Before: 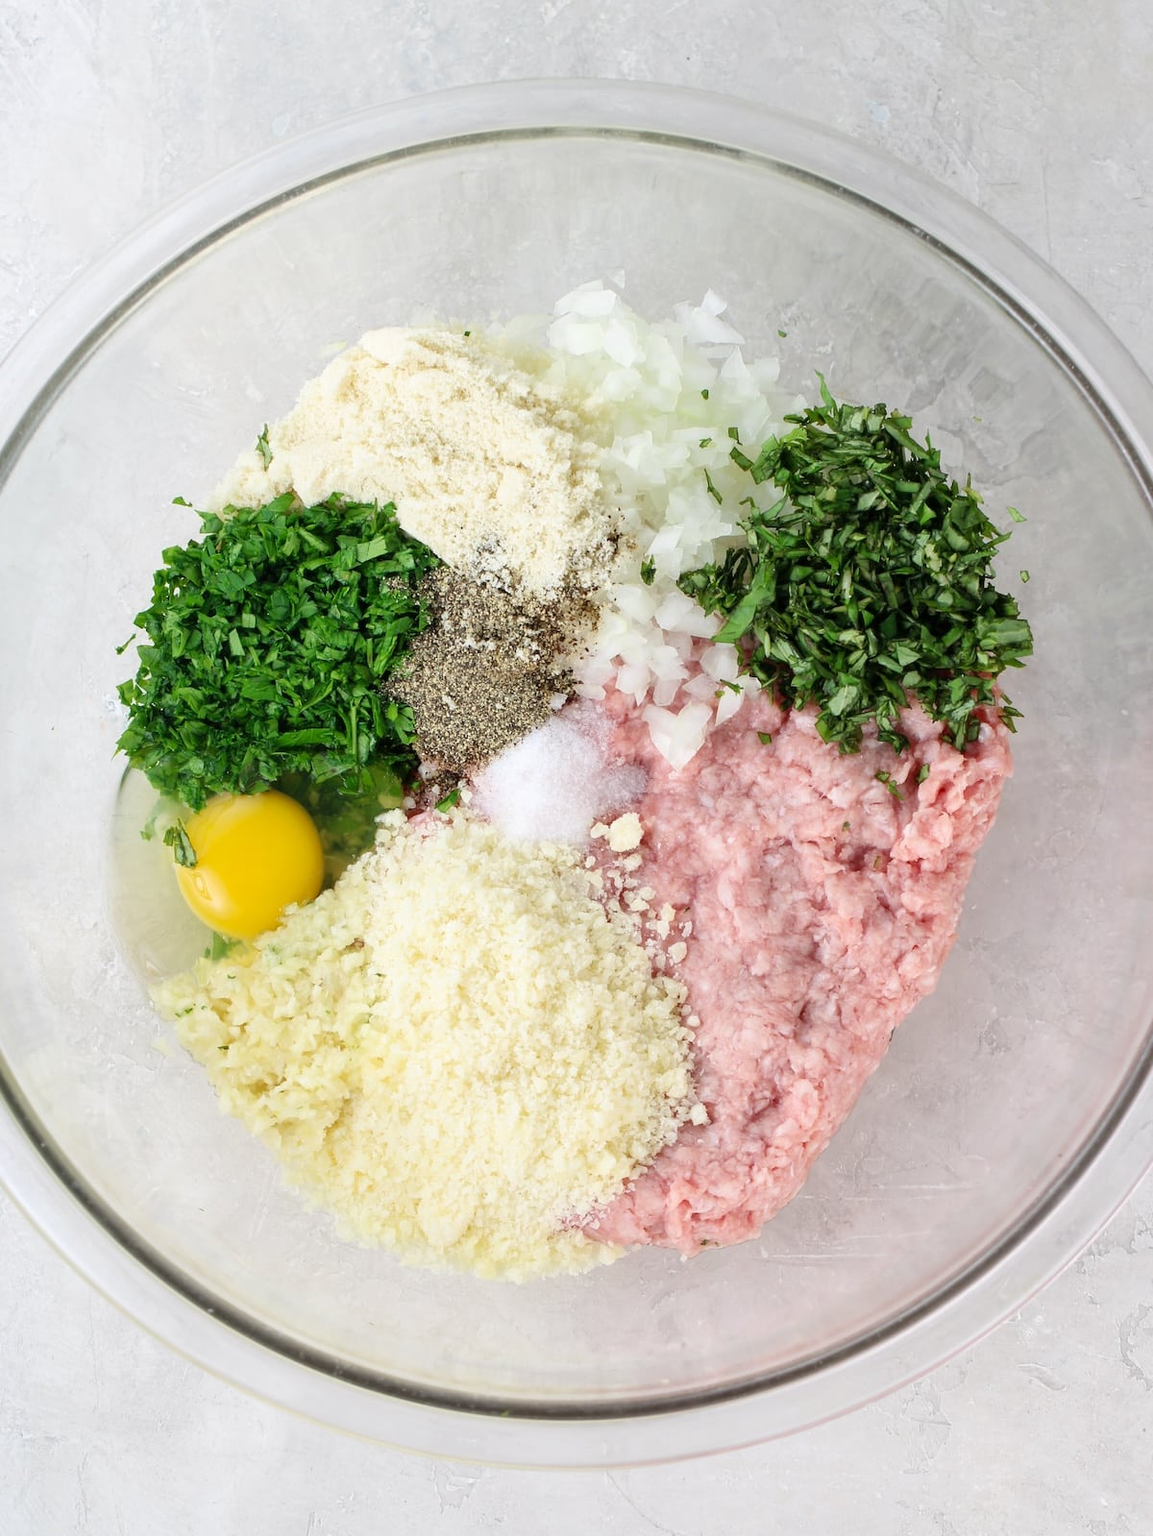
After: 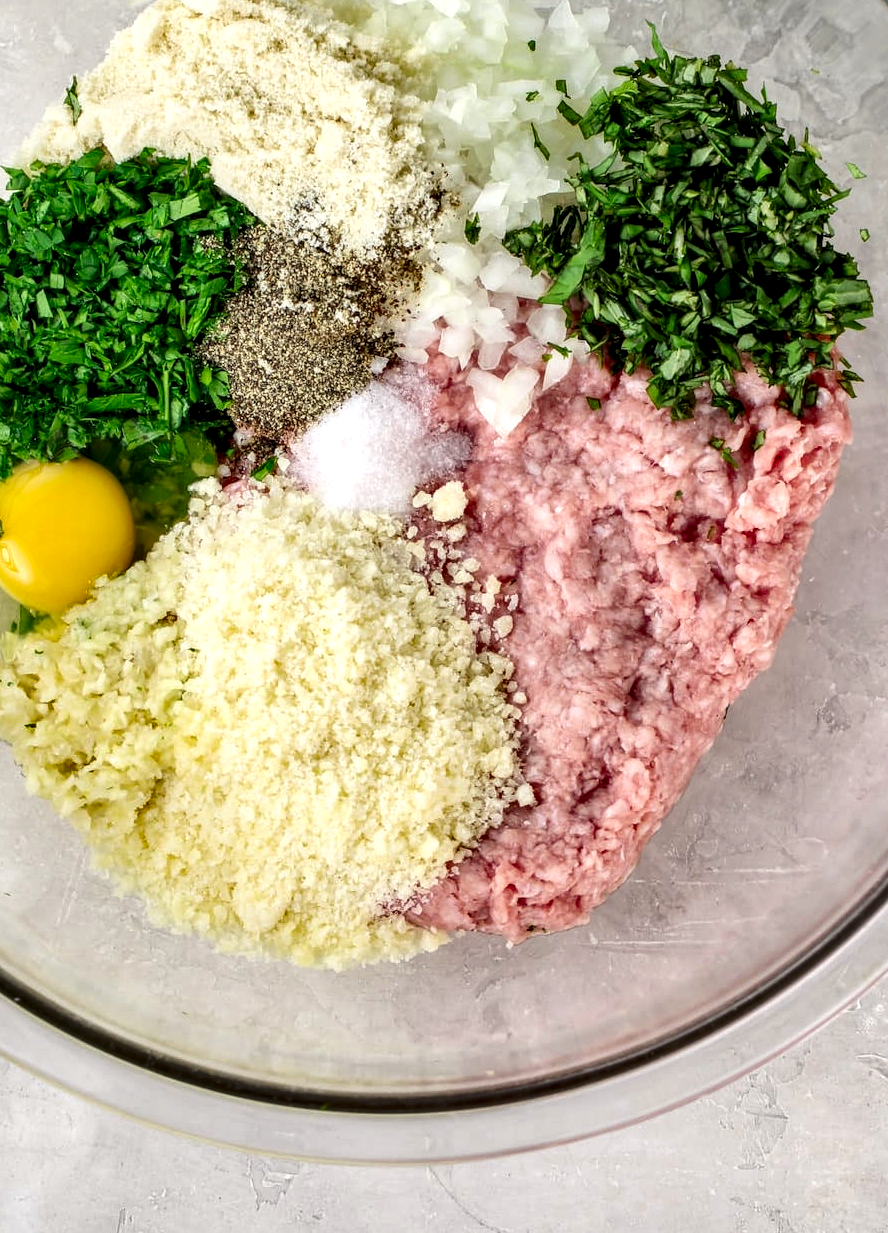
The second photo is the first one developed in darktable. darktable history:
contrast brightness saturation: contrast 0.08, saturation 0.2
local contrast: highlights 60%, shadows 60%, detail 160%
shadows and highlights: low approximation 0.01, soften with gaussian
crop: left 16.871%, top 22.857%, right 9.116%
white balance: red 1.009, blue 0.985
